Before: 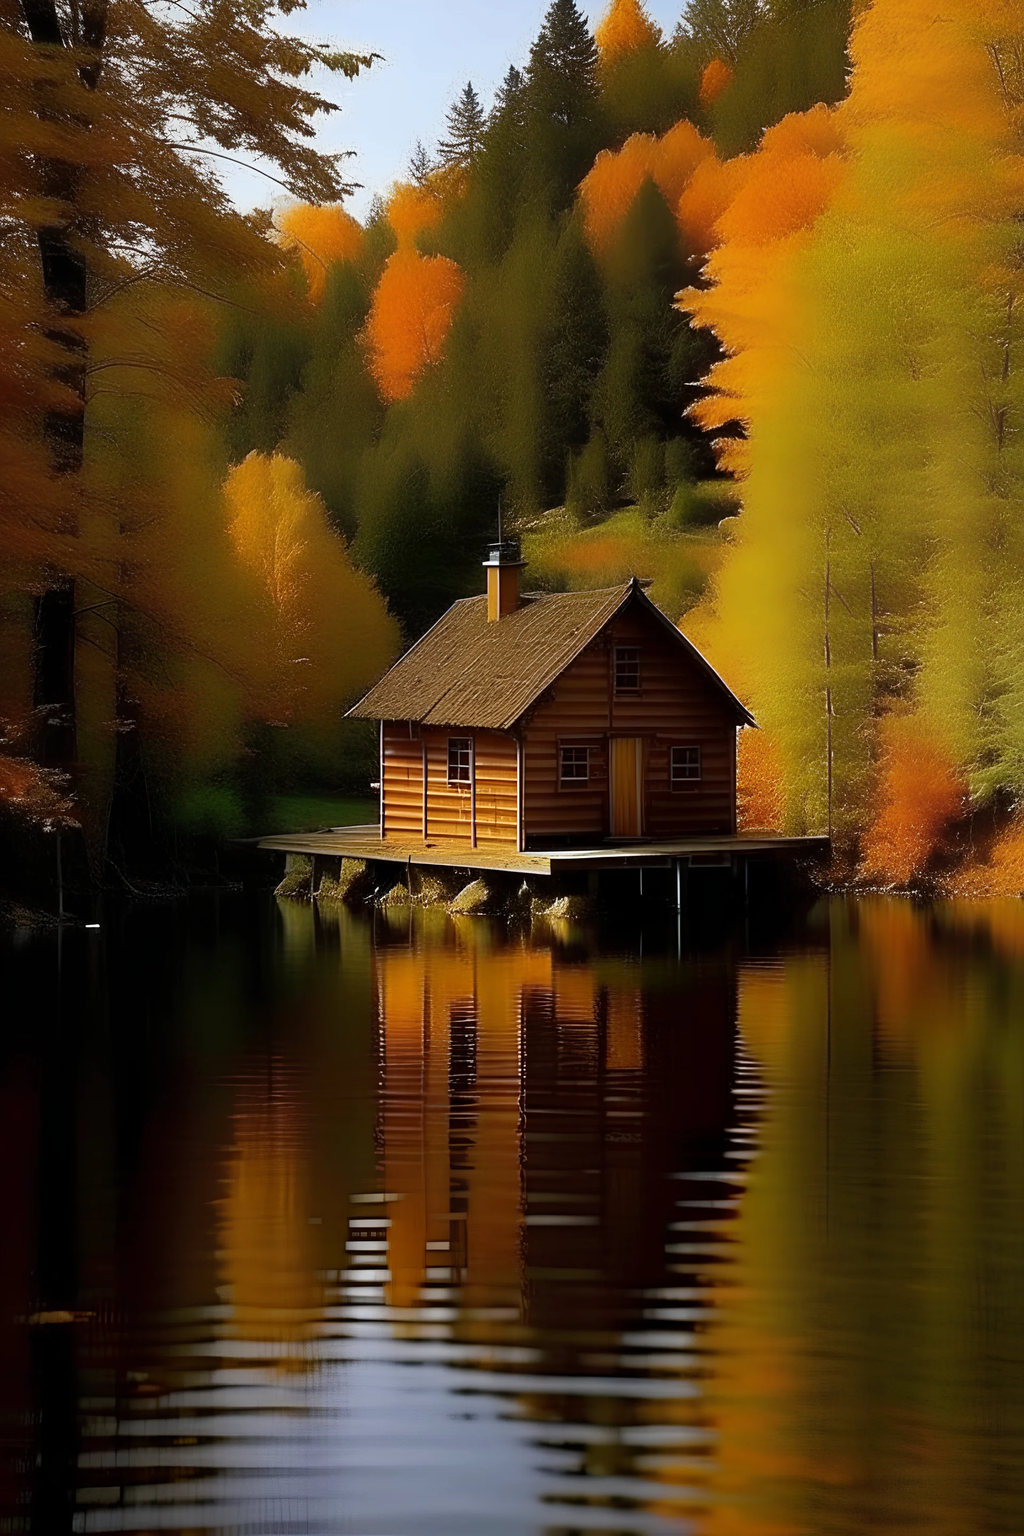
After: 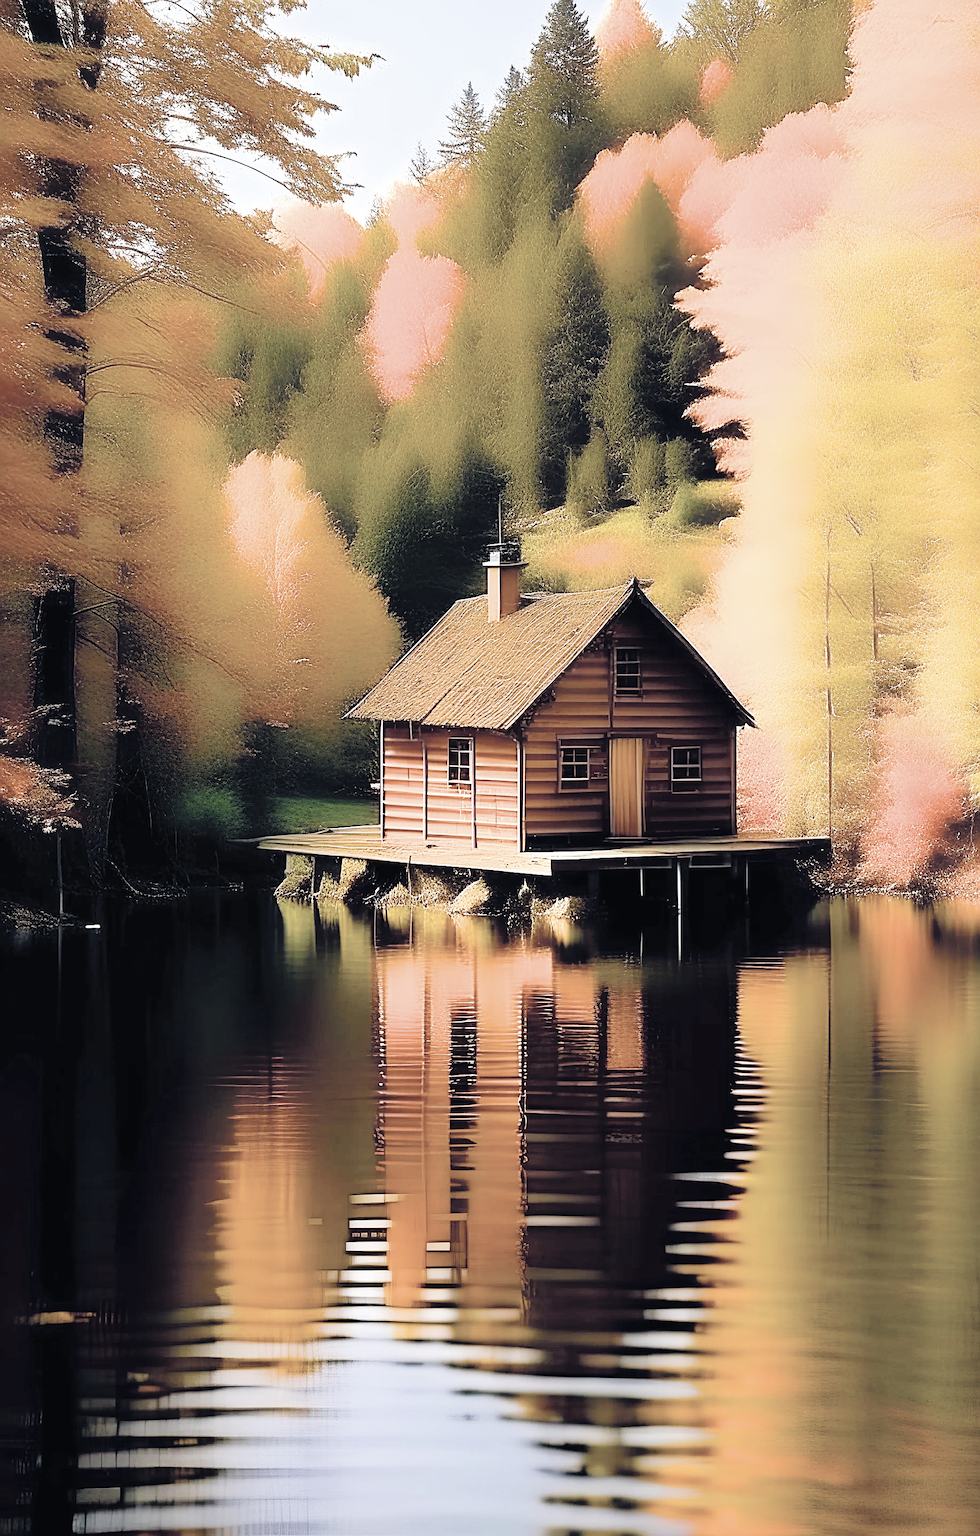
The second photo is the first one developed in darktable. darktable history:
sharpen: radius 1.36, amount 1.234, threshold 0.722
crop: right 4.303%, bottom 0.02%
filmic rgb: black relative exposure -7.65 EV, white relative exposure 4.56 EV, hardness 3.61, contrast 1.108
color balance rgb: shadows lift › chroma 1.019%, shadows lift › hue 214.99°, power › hue 313.37°, highlights gain › chroma 0.8%, highlights gain › hue 57.12°, global offset › luminance 0.429%, global offset › chroma 0.208%, global offset › hue 255.72°, perceptual saturation grading › global saturation 34.623%, perceptual saturation grading › highlights -29.853%, perceptual saturation grading › shadows 35.679%, global vibrance 45.127%
exposure: black level correction 0, exposure 1.486 EV, compensate highlight preservation false
tone equalizer: -8 EV -0.781 EV, -7 EV -0.74 EV, -6 EV -0.599 EV, -5 EV -0.412 EV, -3 EV 0.388 EV, -2 EV 0.6 EV, -1 EV 0.691 EV, +0 EV 0.724 EV
contrast brightness saturation: brightness 0.188, saturation -0.503
